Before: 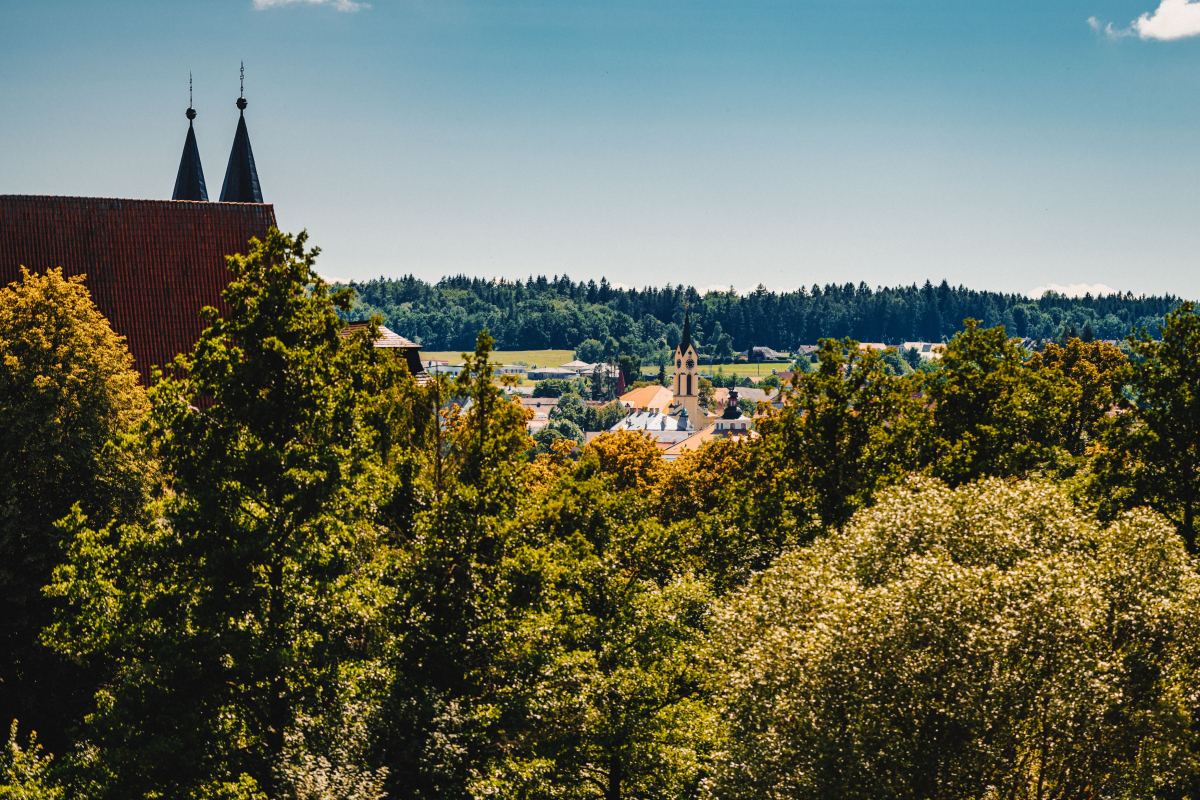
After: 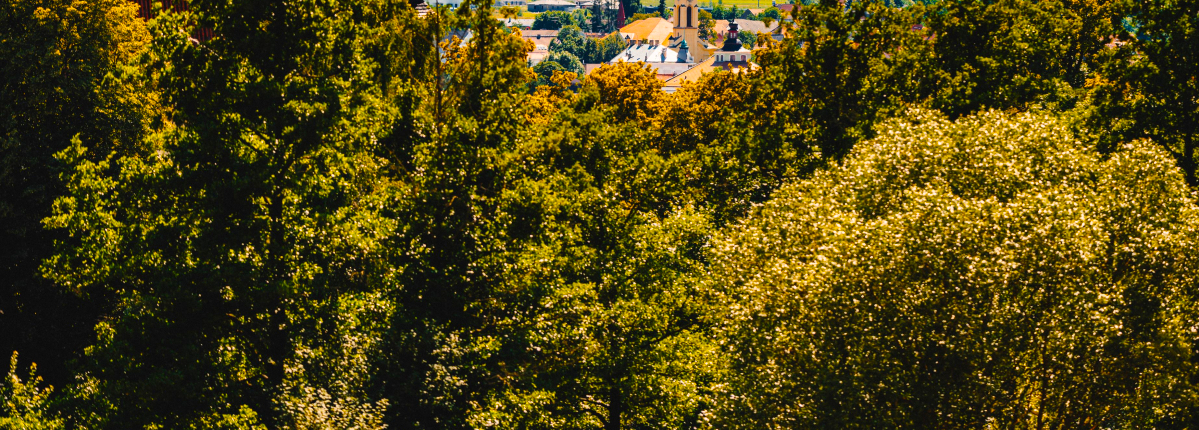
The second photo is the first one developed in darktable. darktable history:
levels: mode automatic, gray 50.8%
crop and rotate: top 46.237%
color balance rgb: linear chroma grading › global chroma 10%, perceptual saturation grading › global saturation 30%, global vibrance 10%
